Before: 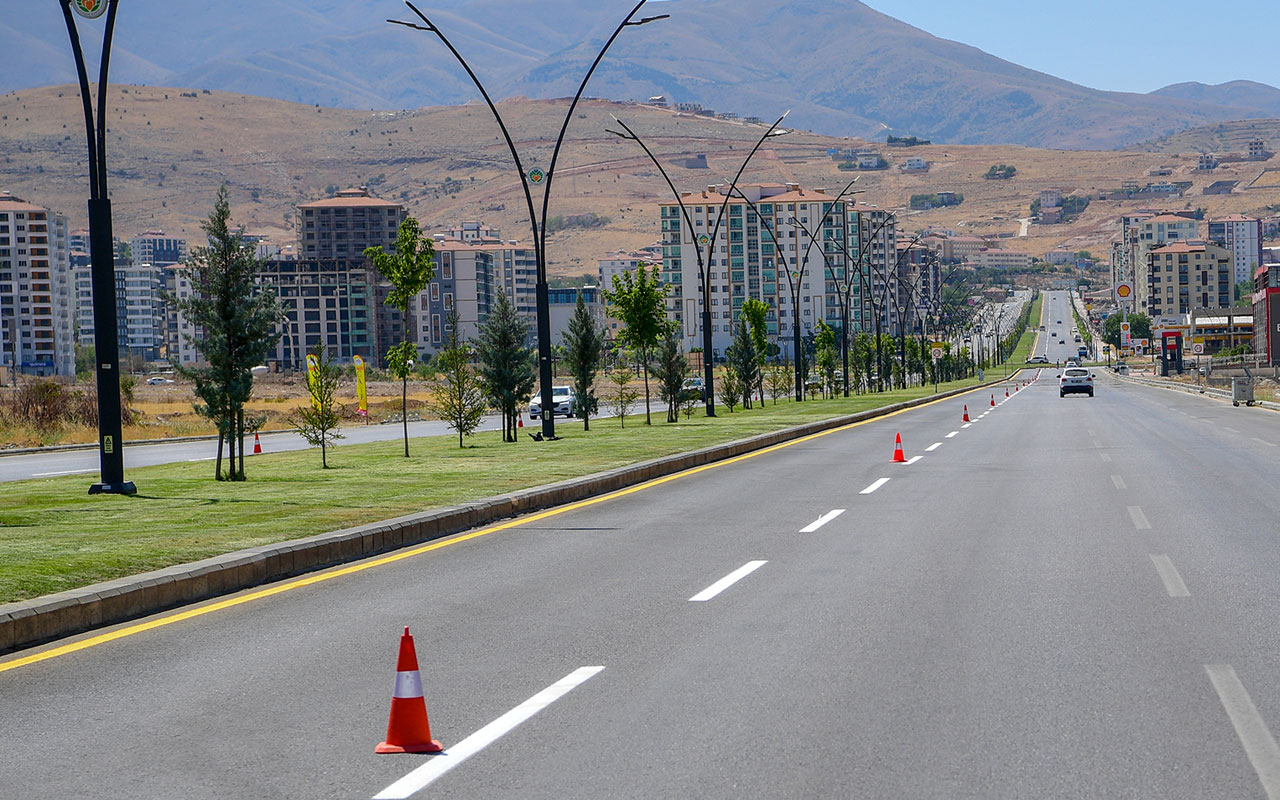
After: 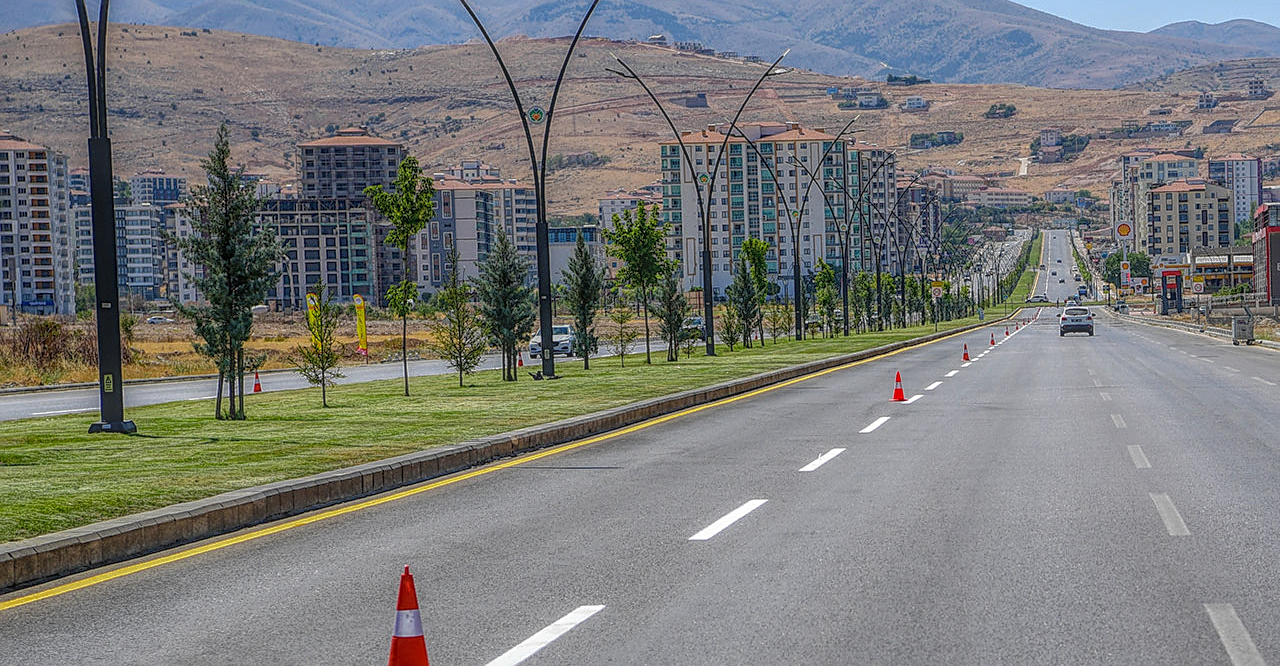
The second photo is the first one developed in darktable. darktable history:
sharpen: on, module defaults
crop: top 7.625%, bottom 8.027%
local contrast: highlights 20%, shadows 30%, detail 200%, midtone range 0.2
